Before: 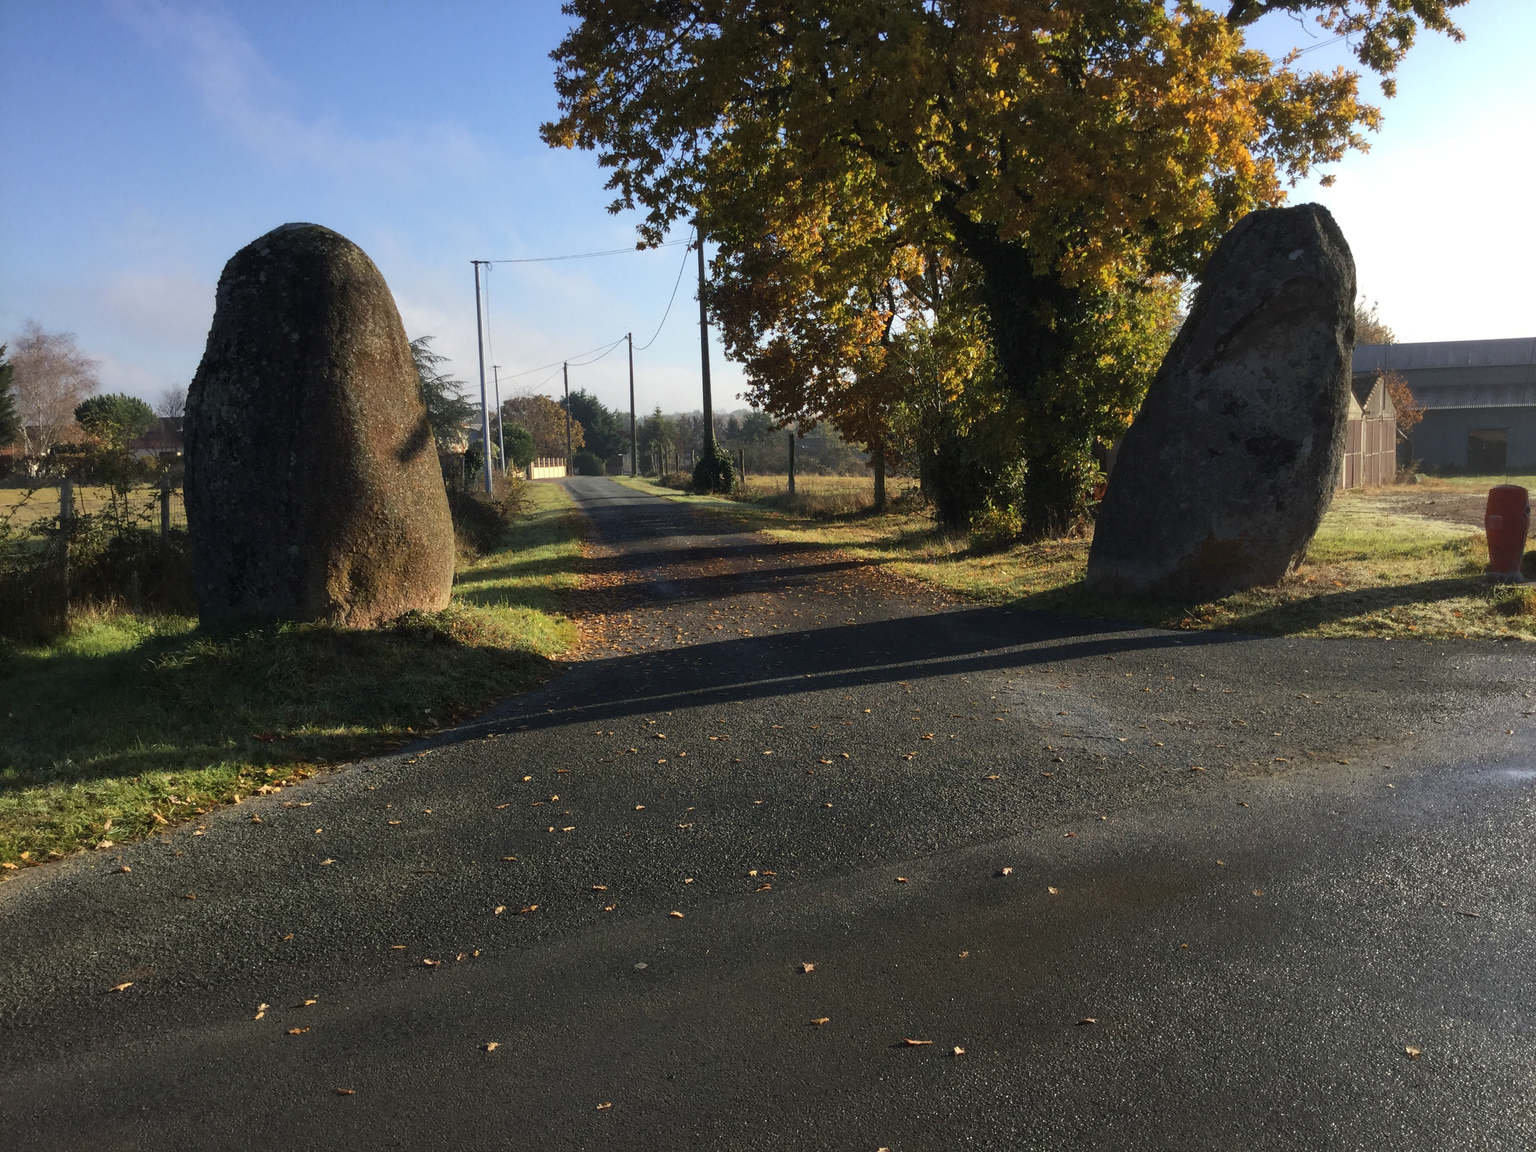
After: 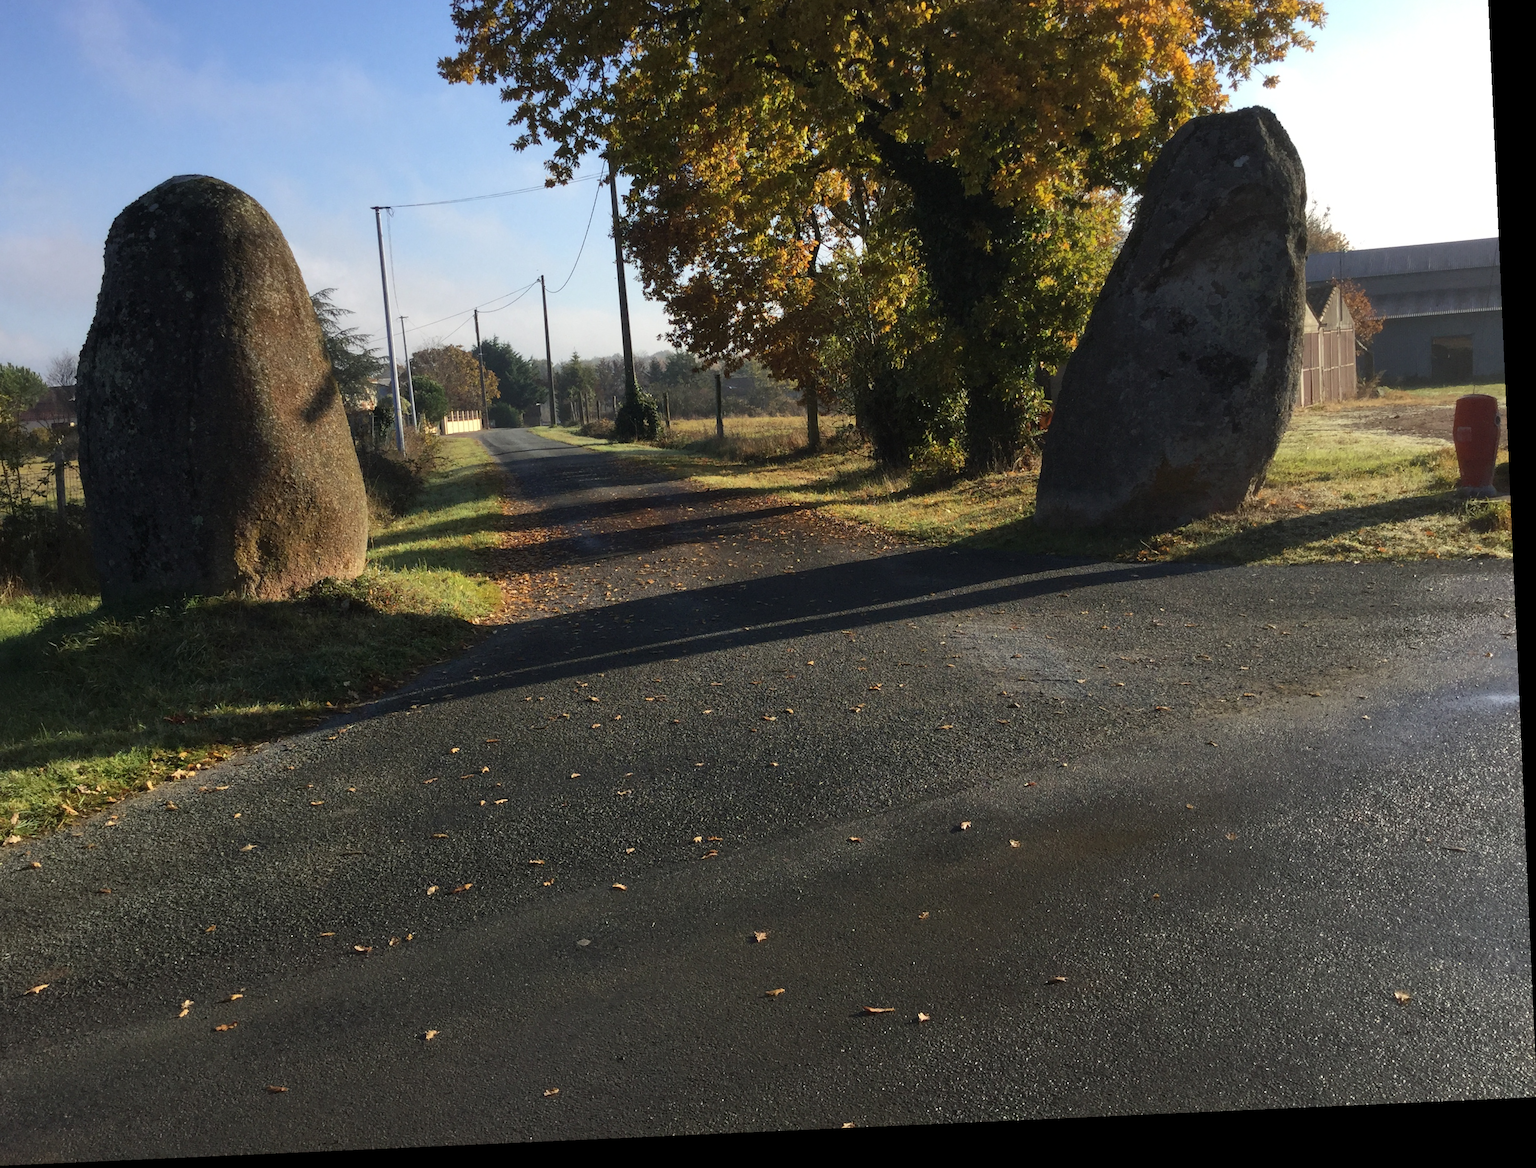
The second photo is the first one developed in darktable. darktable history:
rotate and perspective: rotation -2.56°, automatic cropping off
crop and rotate: left 8.262%, top 9.226%
